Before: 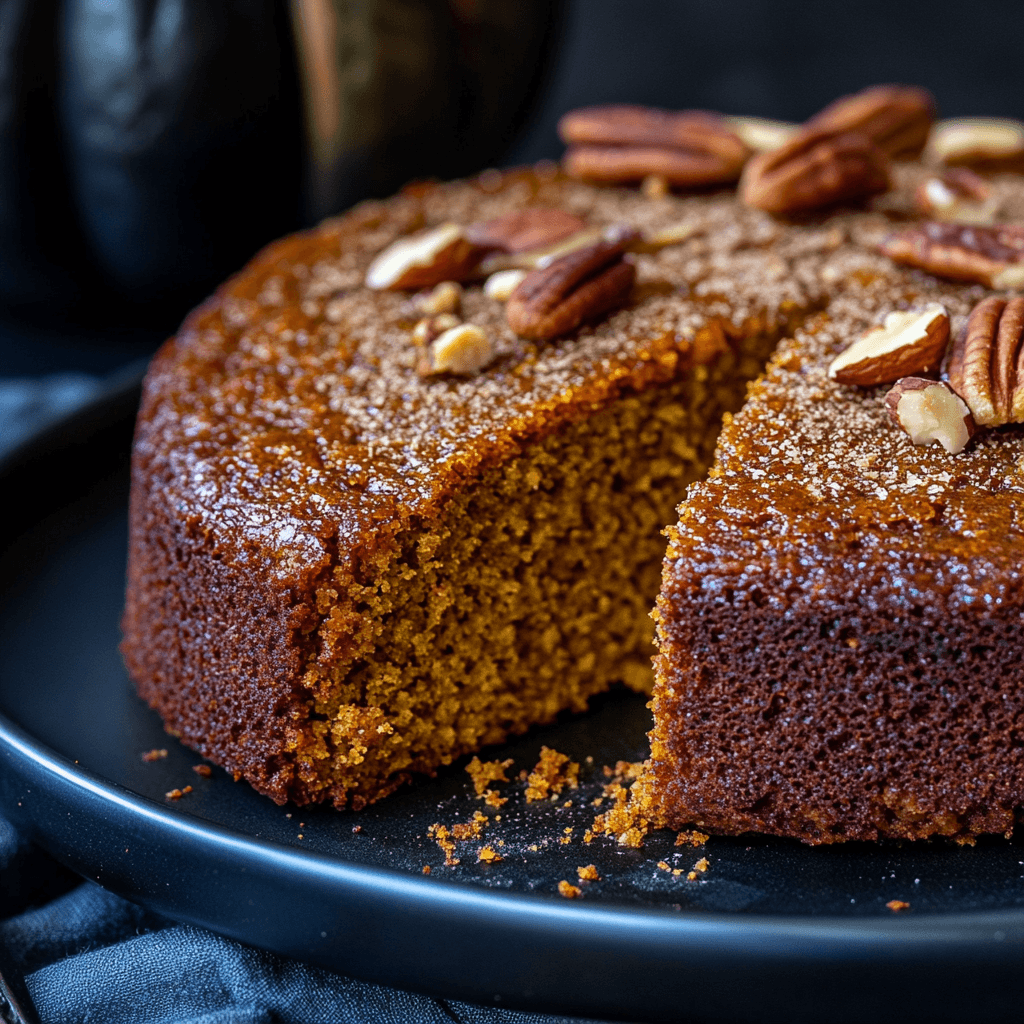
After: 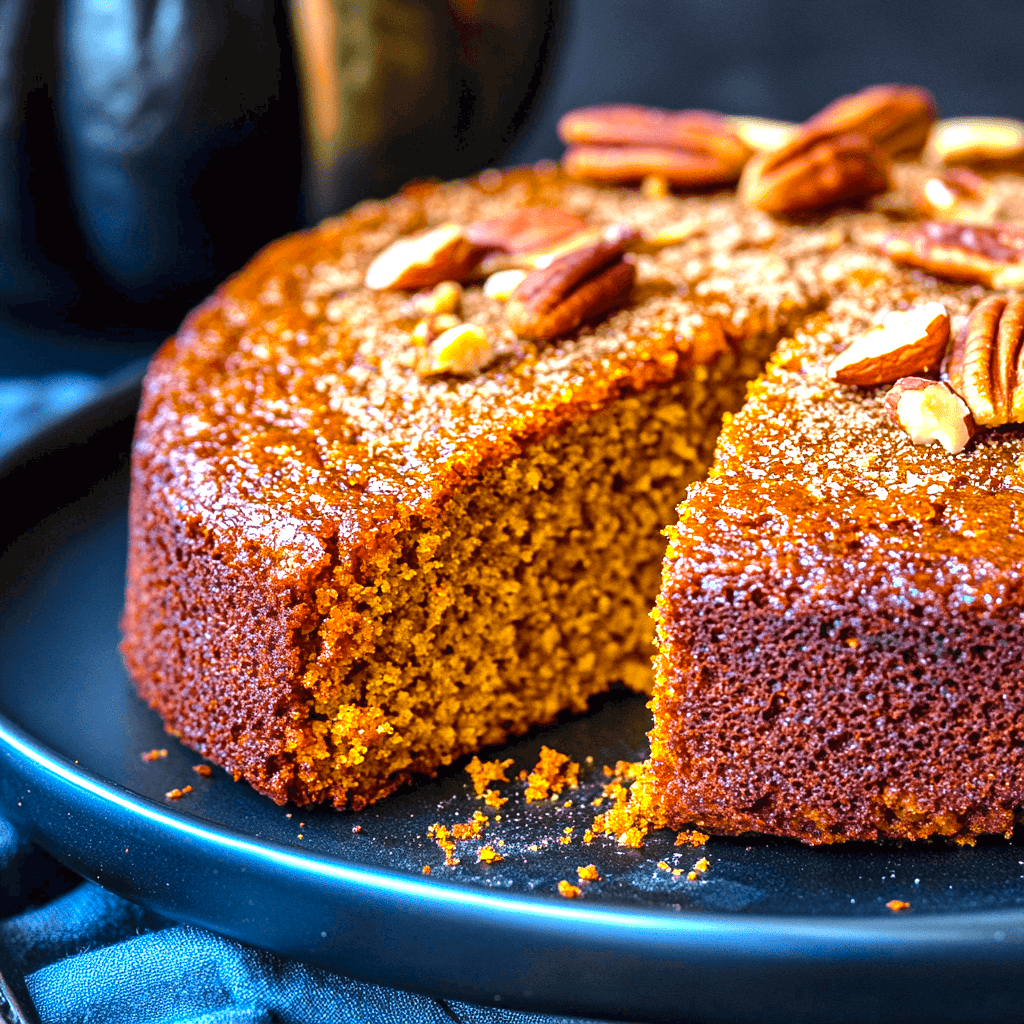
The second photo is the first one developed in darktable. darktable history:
color balance rgb: perceptual saturation grading › global saturation 25%, perceptual brilliance grading › mid-tones 10%, perceptual brilliance grading › shadows 15%, global vibrance 20%
exposure: black level correction 0, exposure 1.379 EV, compensate exposure bias true, compensate highlight preservation false
